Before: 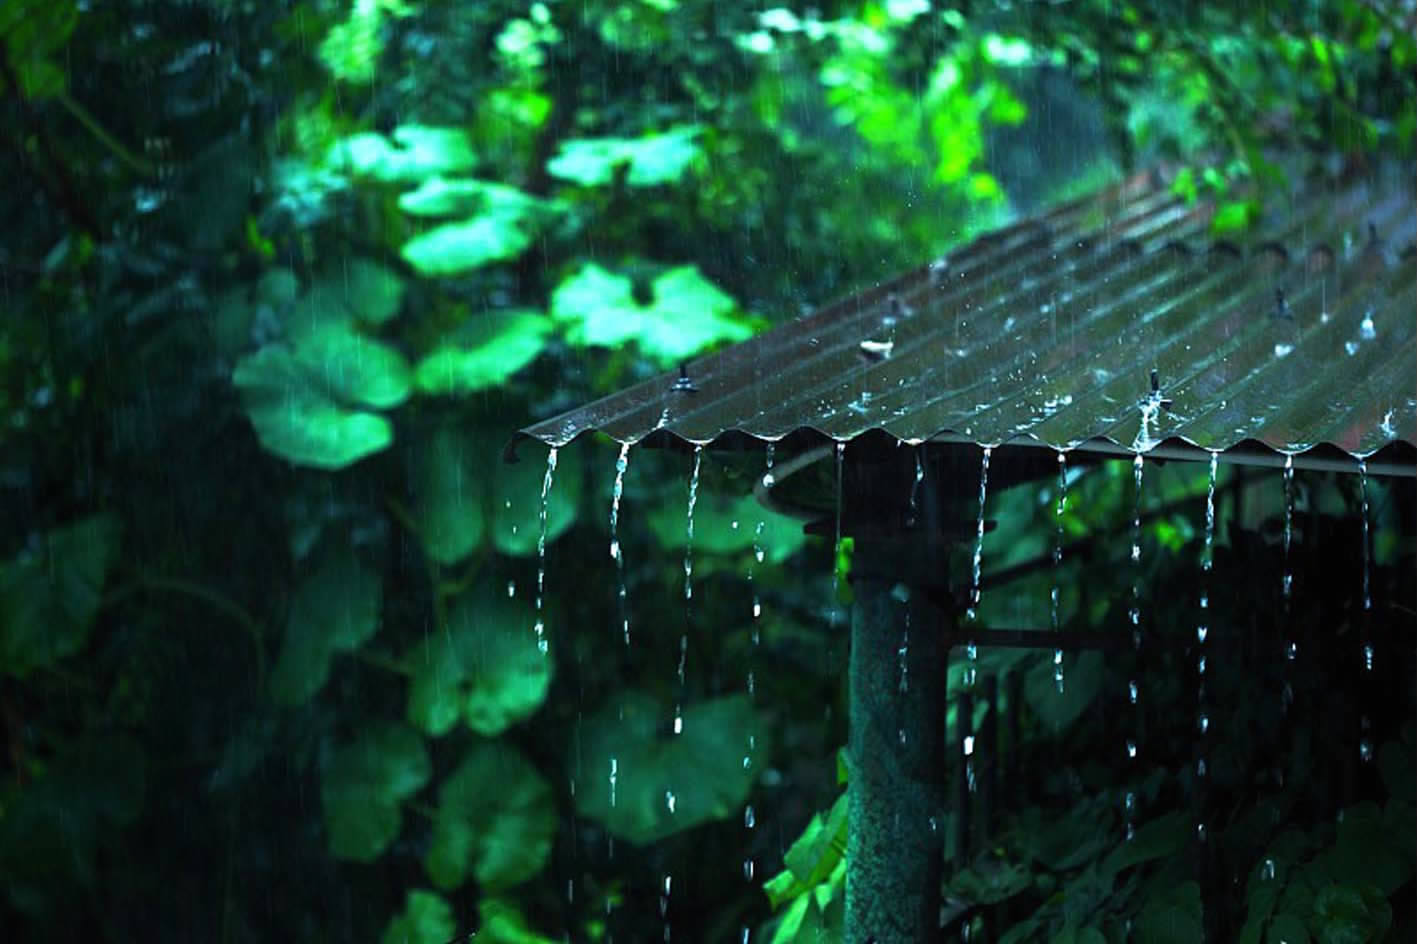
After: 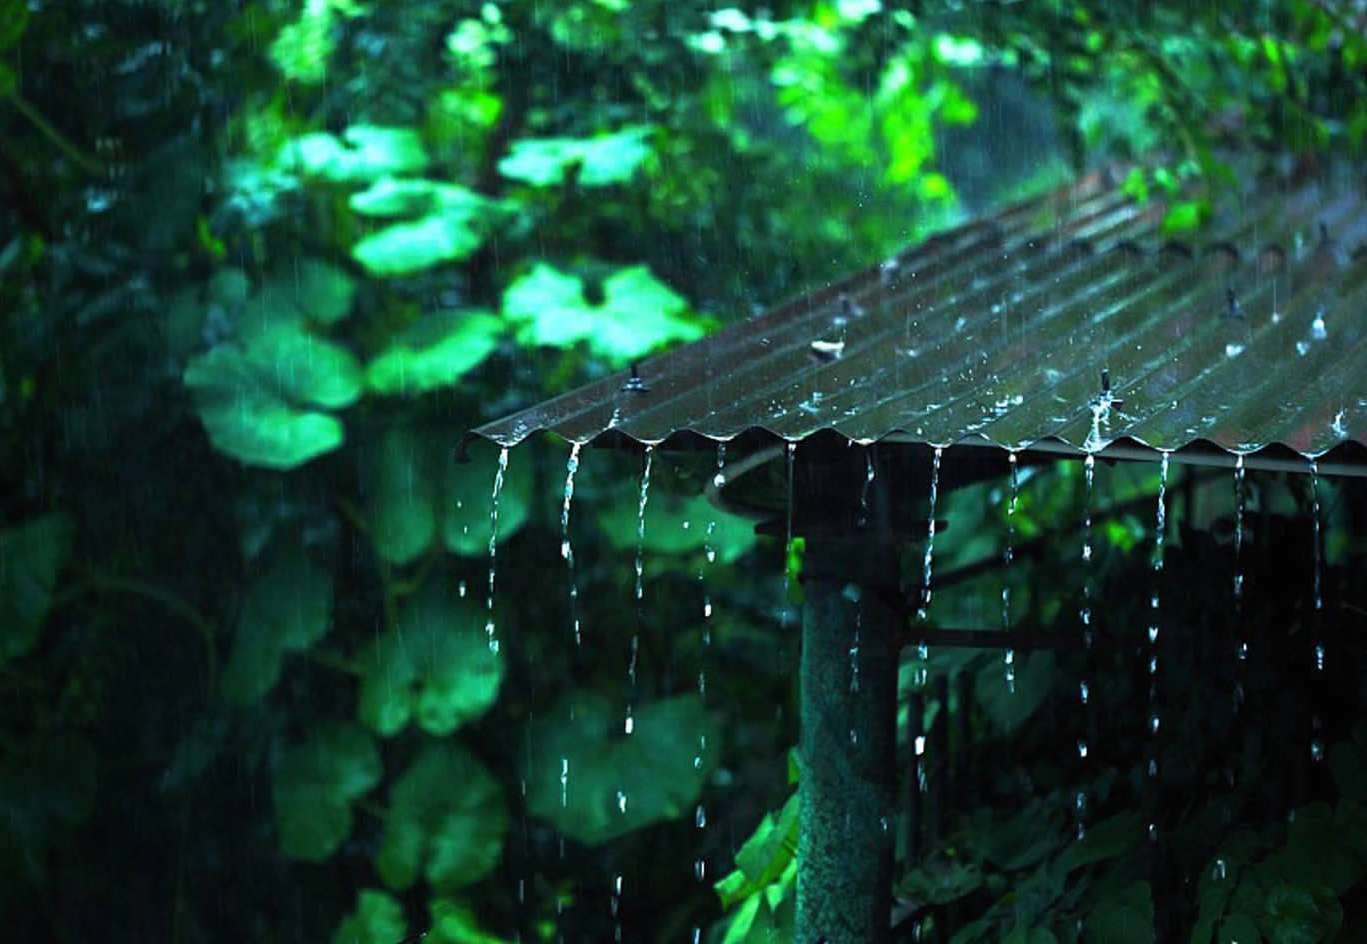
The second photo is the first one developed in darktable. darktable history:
crop and rotate: left 3.514%
